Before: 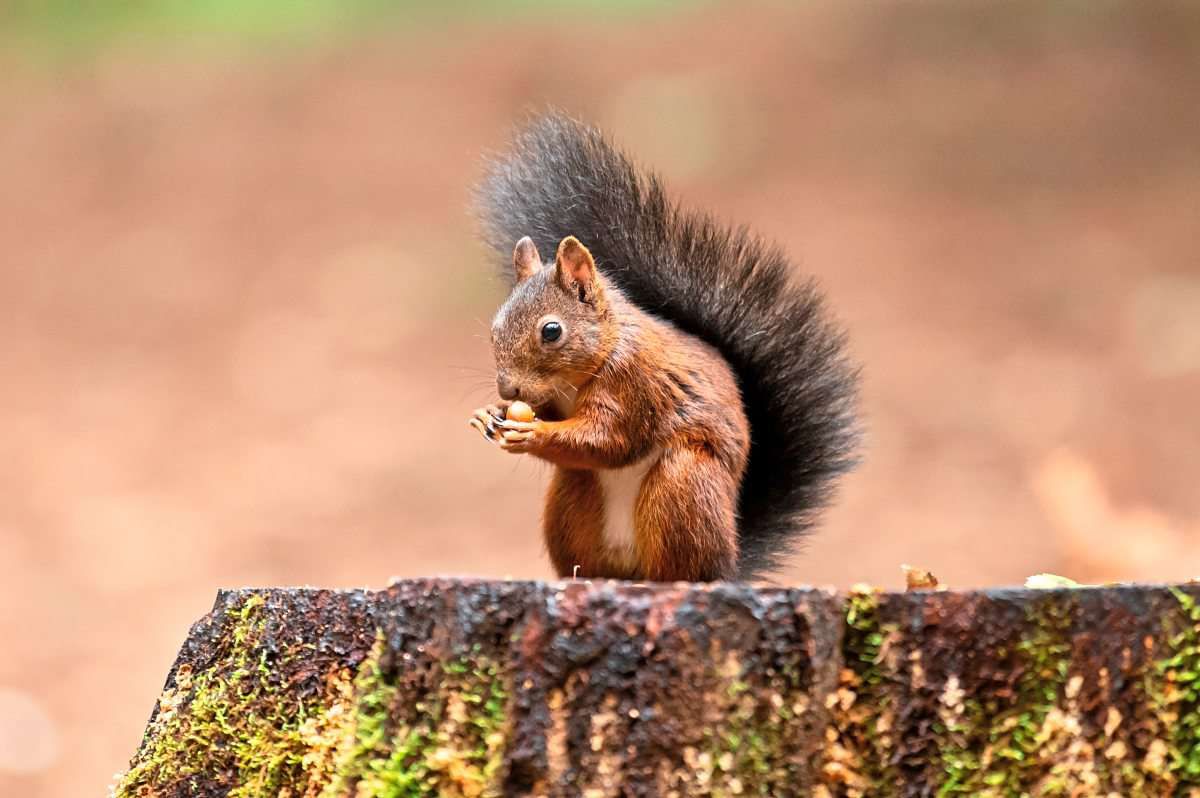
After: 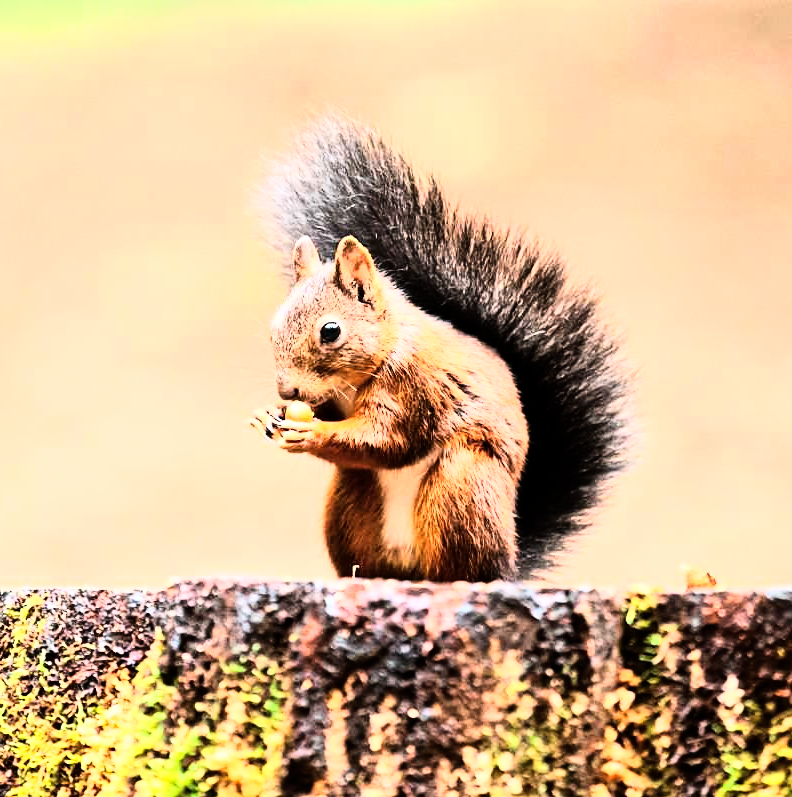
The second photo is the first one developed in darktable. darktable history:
crop and rotate: left 18.442%, right 15.508%
rgb curve: curves: ch0 [(0, 0) (0.21, 0.15) (0.24, 0.21) (0.5, 0.75) (0.75, 0.96) (0.89, 0.99) (1, 1)]; ch1 [(0, 0.02) (0.21, 0.13) (0.25, 0.2) (0.5, 0.67) (0.75, 0.9) (0.89, 0.97) (1, 1)]; ch2 [(0, 0.02) (0.21, 0.13) (0.25, 0.2) (0.5, 0.67) (0.75, 0.9) (0.89, 0.97) (1, 1)], compensate middle gray true
tone equalizer: -8 EV -0.417 EV, -7 EV -0.389 EV, -6 EV -0.333 EV, -5 EV -0.222 EV, -3 EV 0.222 EV, -2 EV 0.333 EV, -1 EV 0.389 EV, +0 EV 0.417 EV, edges refinement/feathering 500, mask exposure compensation -1.57 EV, preserve details no
